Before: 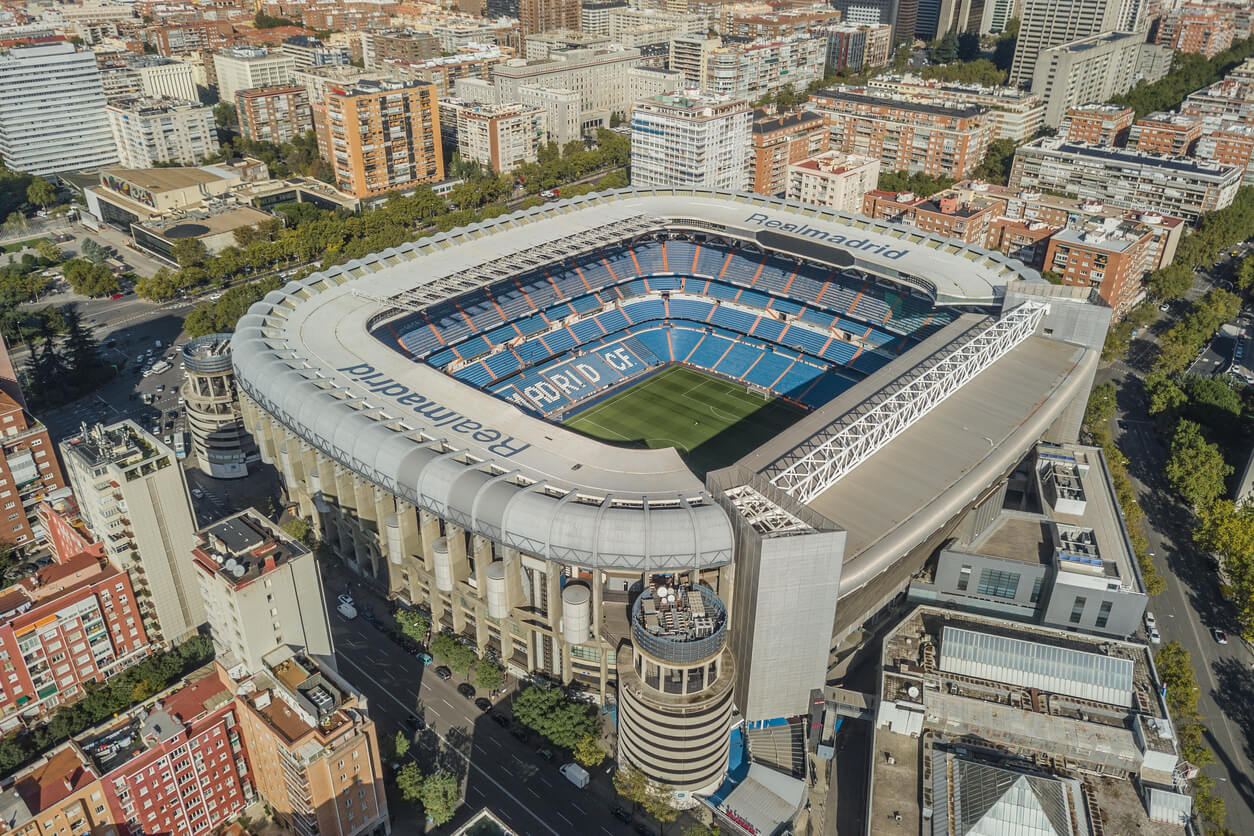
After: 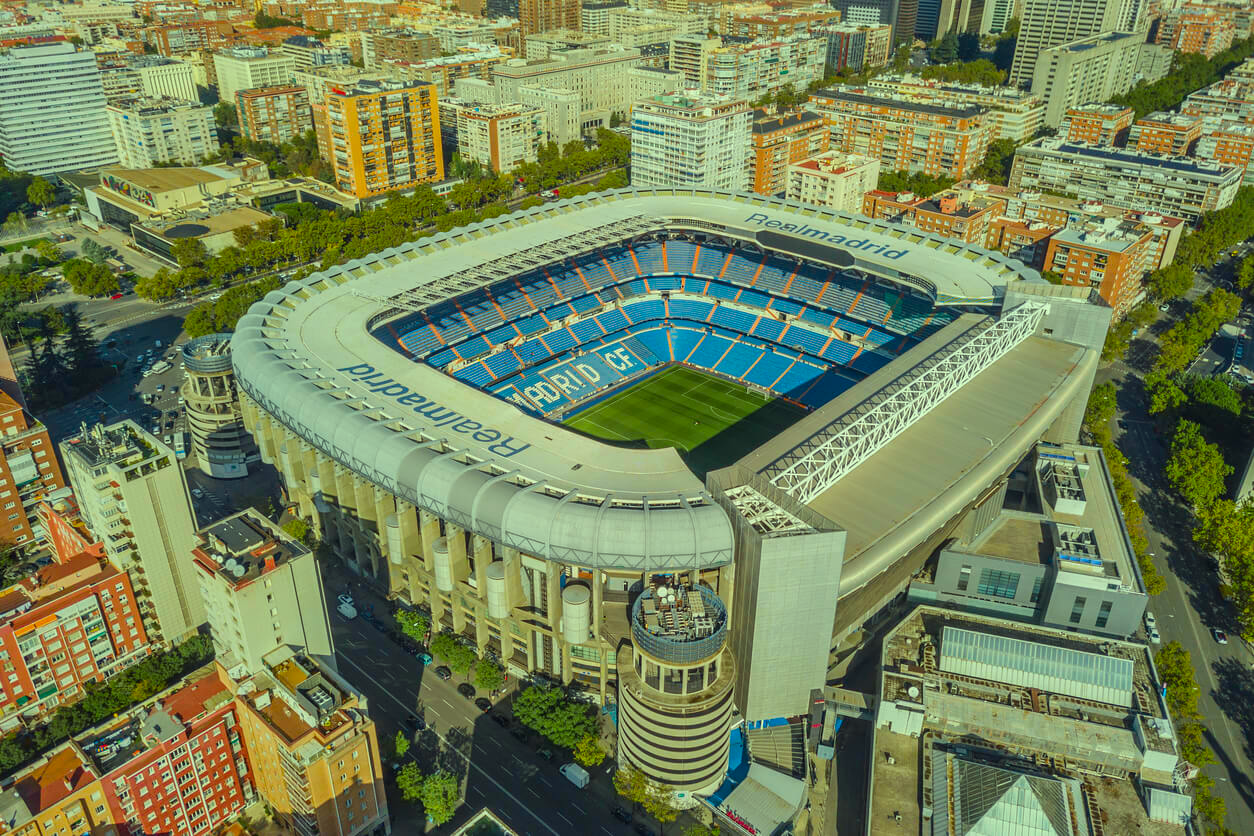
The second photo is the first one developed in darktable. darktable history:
base curve: preserve colors none
contrast brightness saturation: contrast 0.01, saturation -0.062
color correction: highlights a* -11.17, highlights b* 9.94, saturation 1.71
